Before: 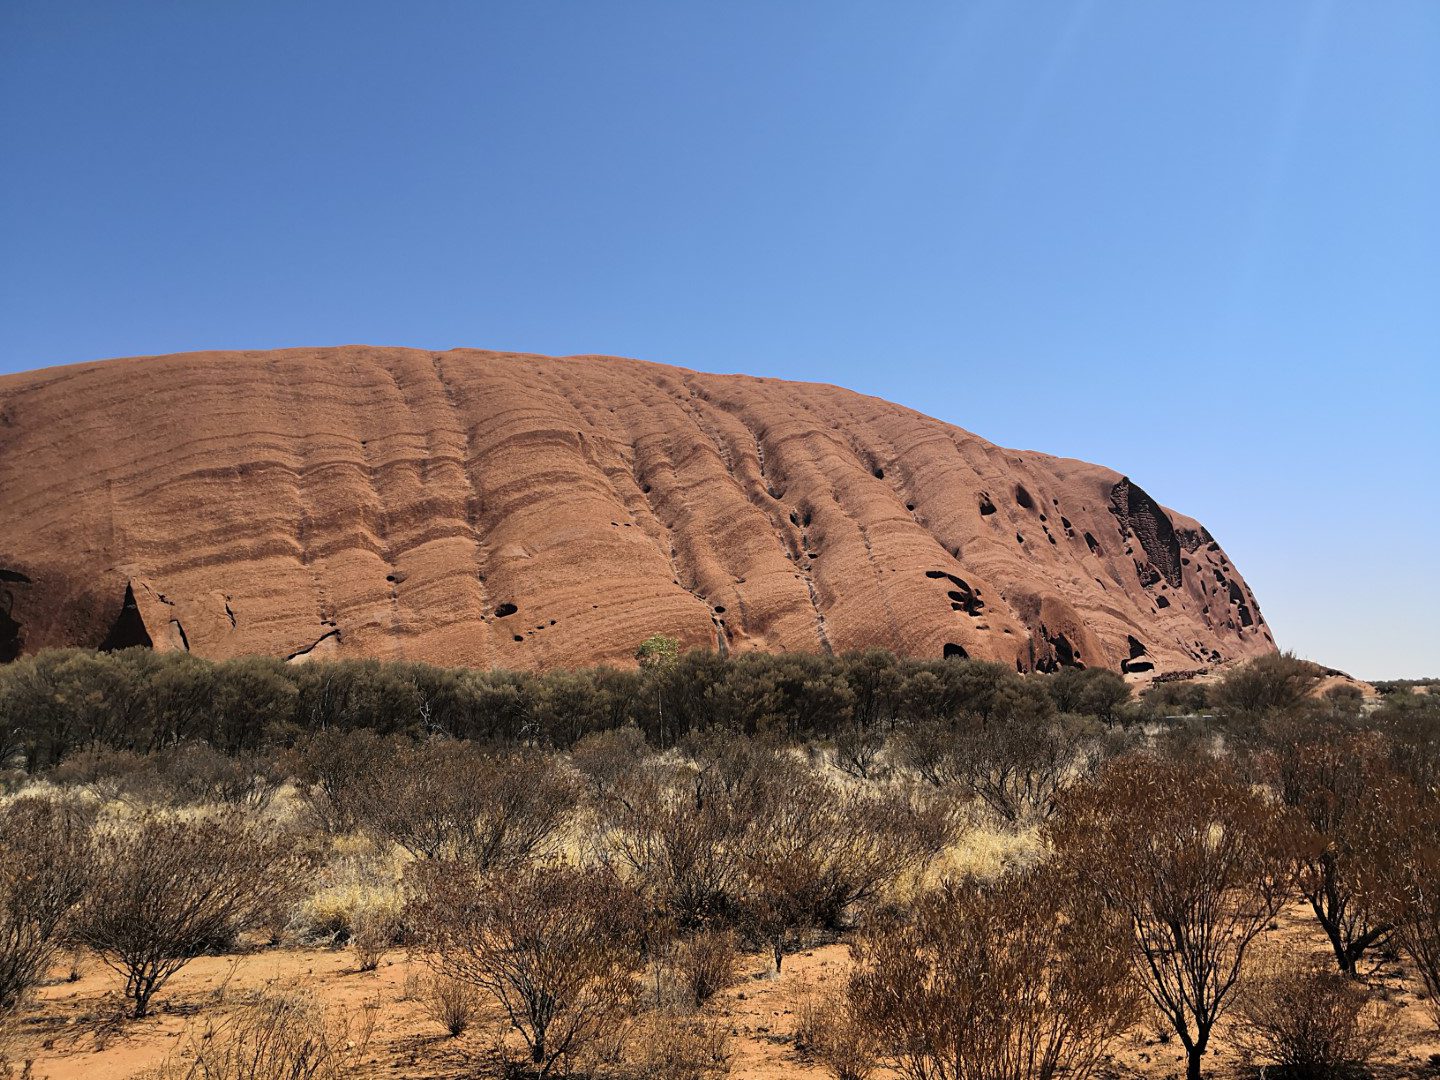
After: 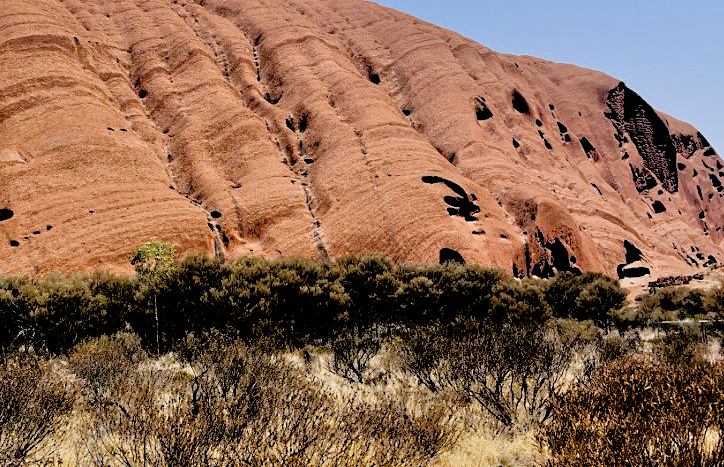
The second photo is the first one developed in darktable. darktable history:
exposure: black level correction 0.029, exposure -0.073 EV, compensate highlight preservation false
tone equalizer: -7 EV 0.15 EV, -6 EV 0.6 EV, -5 EV 1.15 EV, -4 EV 1.33 EV, -3 EV 1.15 EV, -2 EV 0.6 EV, -1 EV 0.15 EV, mask exposure compensation -0.5 EV
sigmoid: contrast 1.22, skew 0.65
crop: left 35.03%, top 36.625%, right 14.663%, bottom 20.057%
